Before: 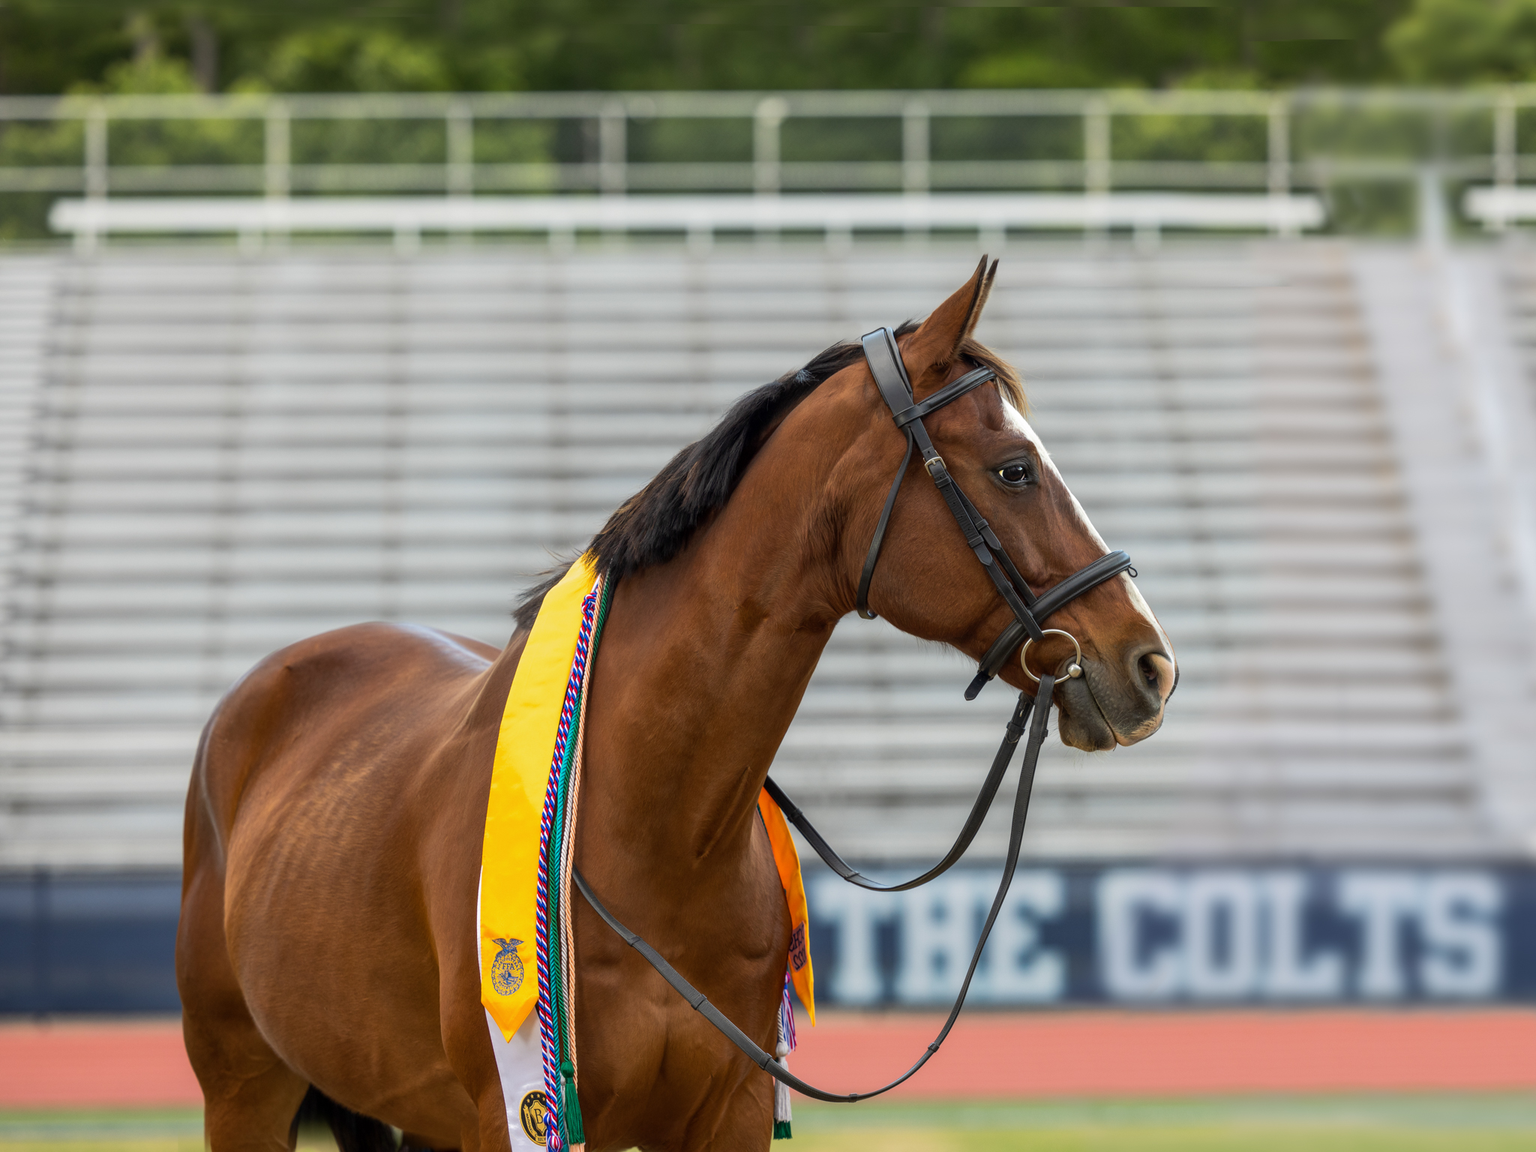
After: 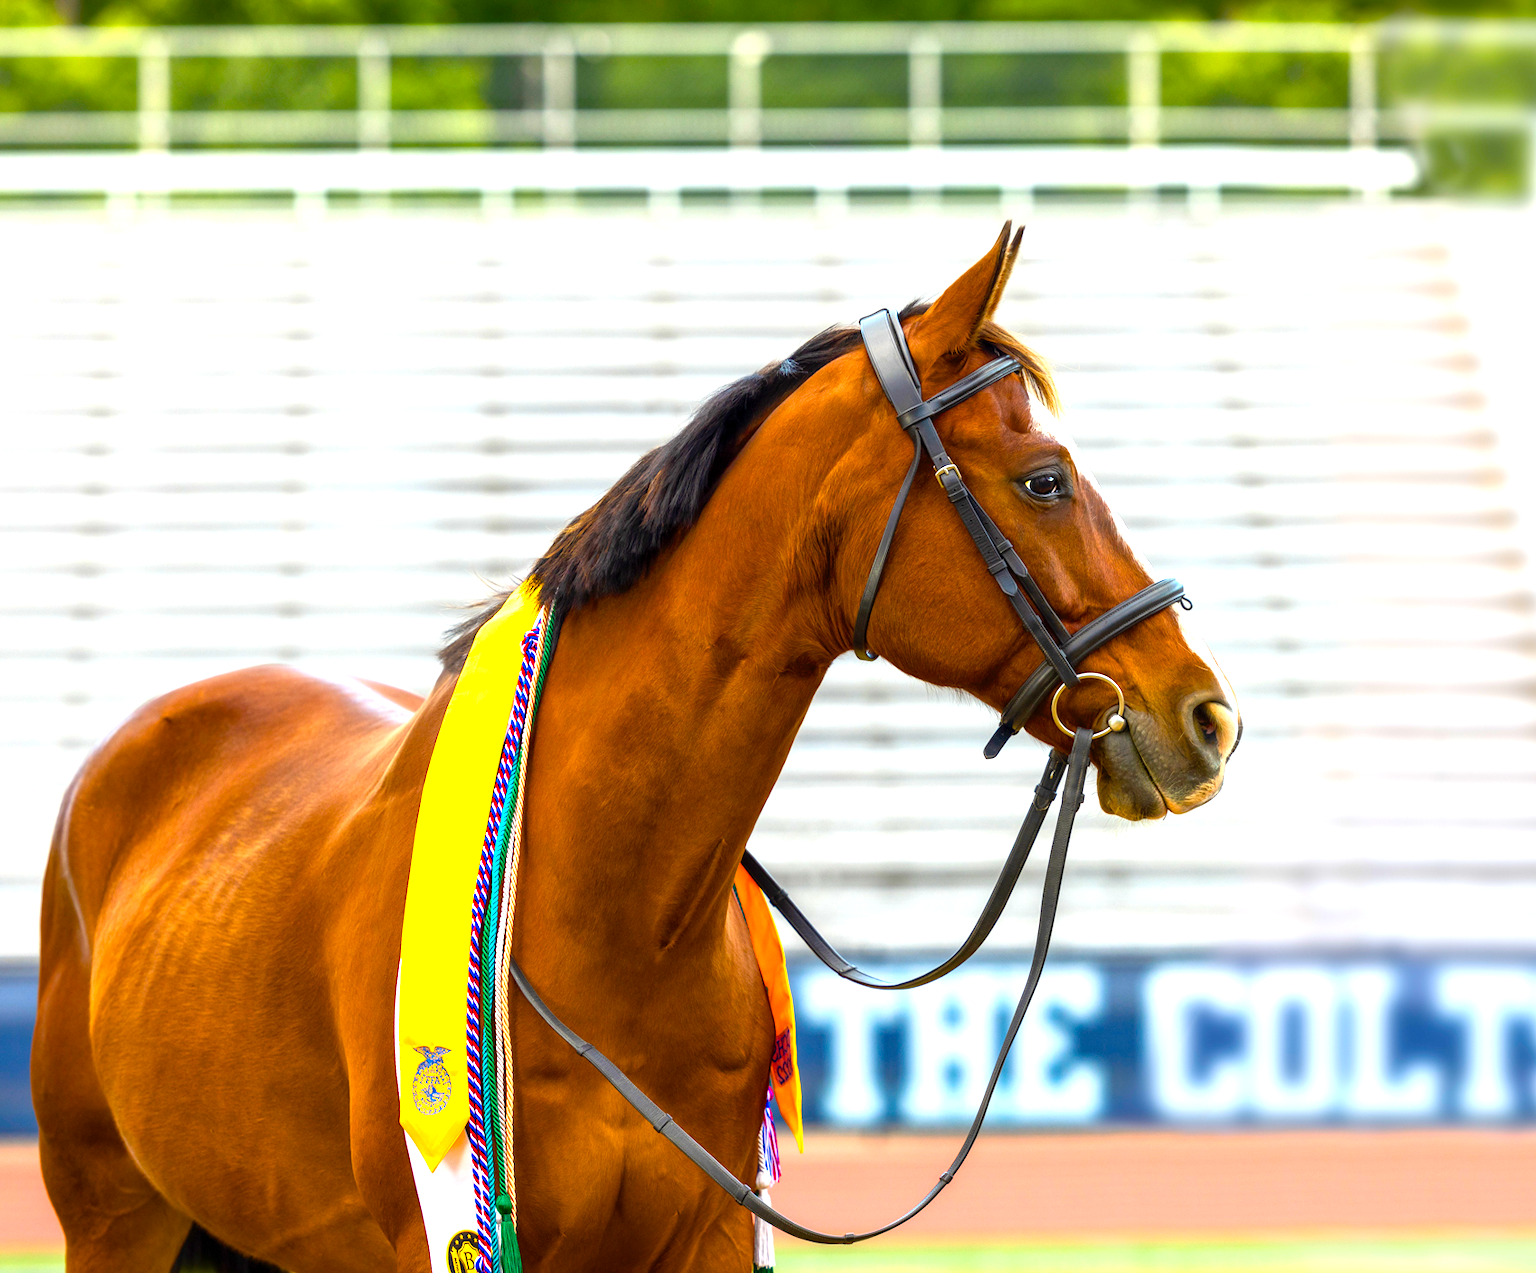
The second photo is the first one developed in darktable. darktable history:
crop: left 9.807%, top 6.259%, right 7.334%, bottom 2.177%
levels: levels [0, 0.352, 0.703]
color balance rgb: perceptual saturation grading › global saturation 20%, perceptual saturation grading › highlights -25%, perceptual saturation grading › shadows 50.52%, global vibrance 40.24%
